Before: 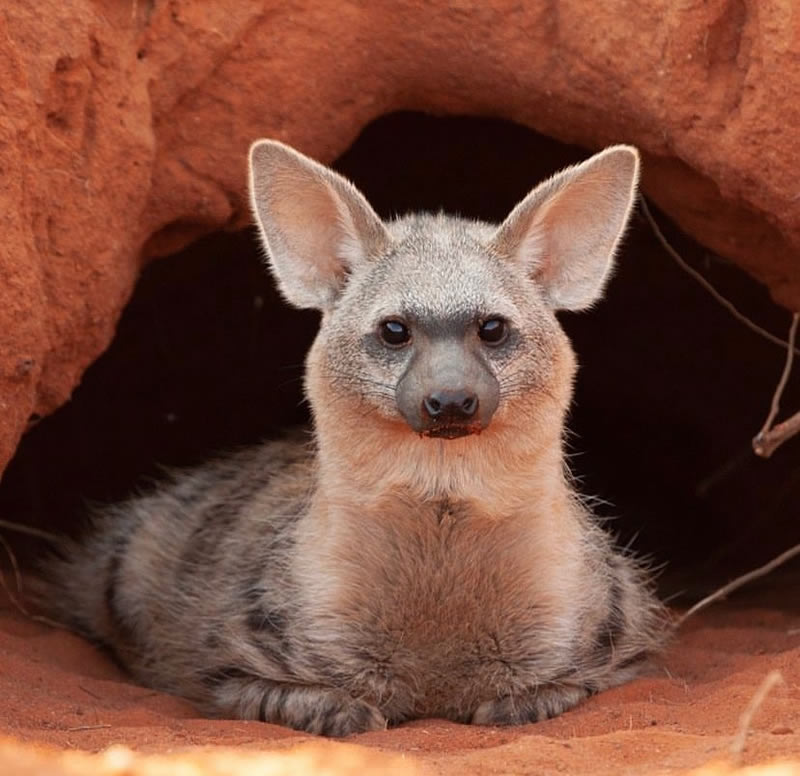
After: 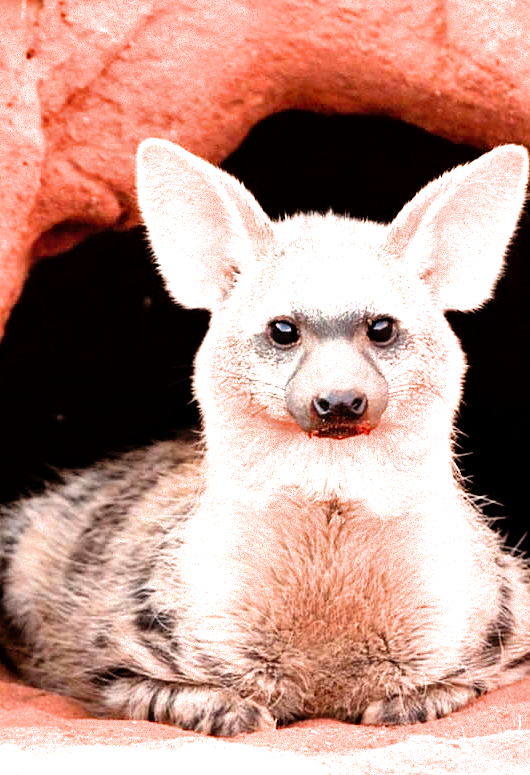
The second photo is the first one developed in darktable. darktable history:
local contrast: mode bilateral grid, contrast 26, coarseness 59, detail 152%, midtone range 0.2
filmic rgb: black relative exposure -4.04 EV, white relative exposure 2.98 EV, threshold -0.323 EV, transition 3.19 EV, structure ↔ texture 99.53%, hardness 3.02, contrast 1.509, contrast in shadows safe, enable highlight reconstruction true
crop and rotate: left 13.905%, right 19.742%
exposure: exposure 2.047 EV, compensate highlight preservation false
tone curve: curves: ch0 [(0, 0) (0.003, 0.001) (0.011, 0.004) (0.025, 0.011) (0.044, 0.021) (0.069, 0.028) (0.1, 0.036) (0.136, 0.051) (0.177, 0.085) (0.224, 0.127) (0.277, 0.193) (0.335, 0.266) (0.399, 0.338) (0.468, 0.419) (0.543, 0.504) (0.623, 0.593) (0.709, 0.689) (0.801, 0.784) (0.898, 0.888) (1, 1)], preserve colors none
